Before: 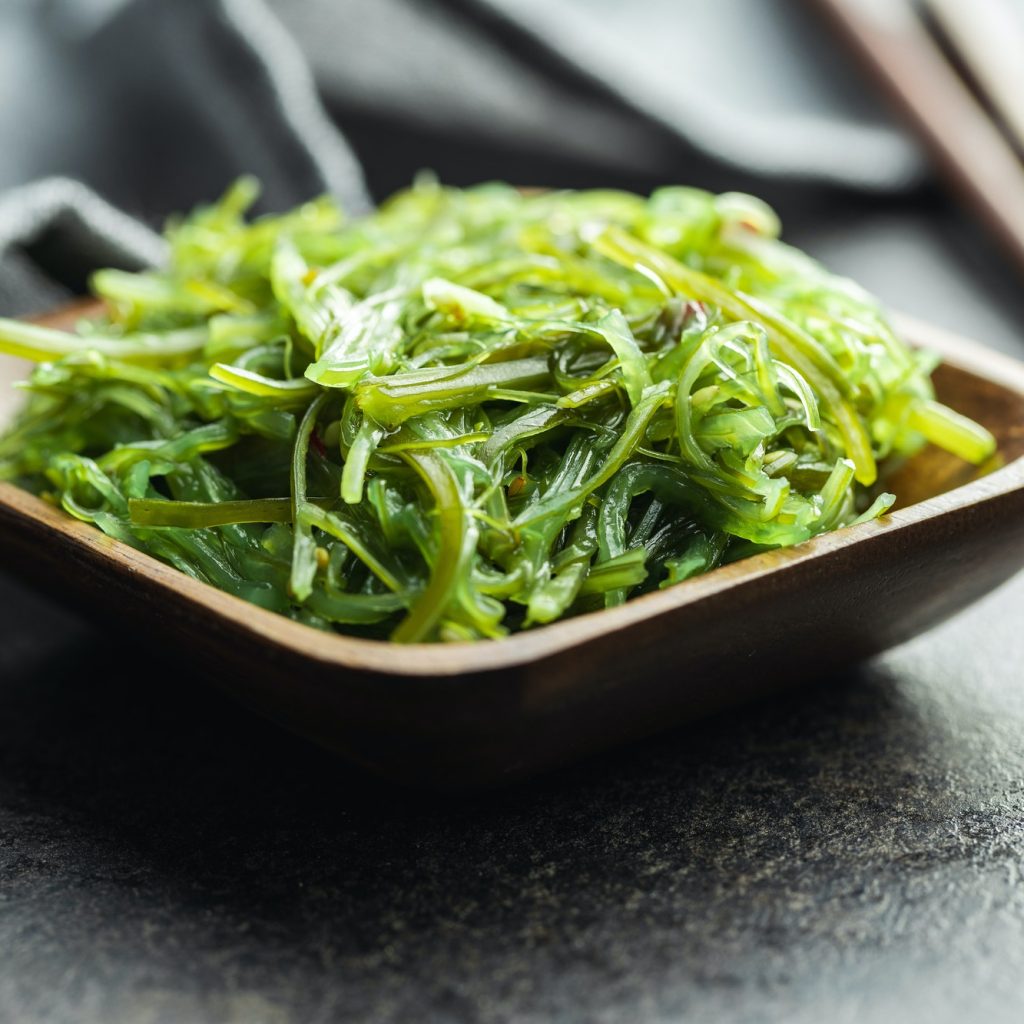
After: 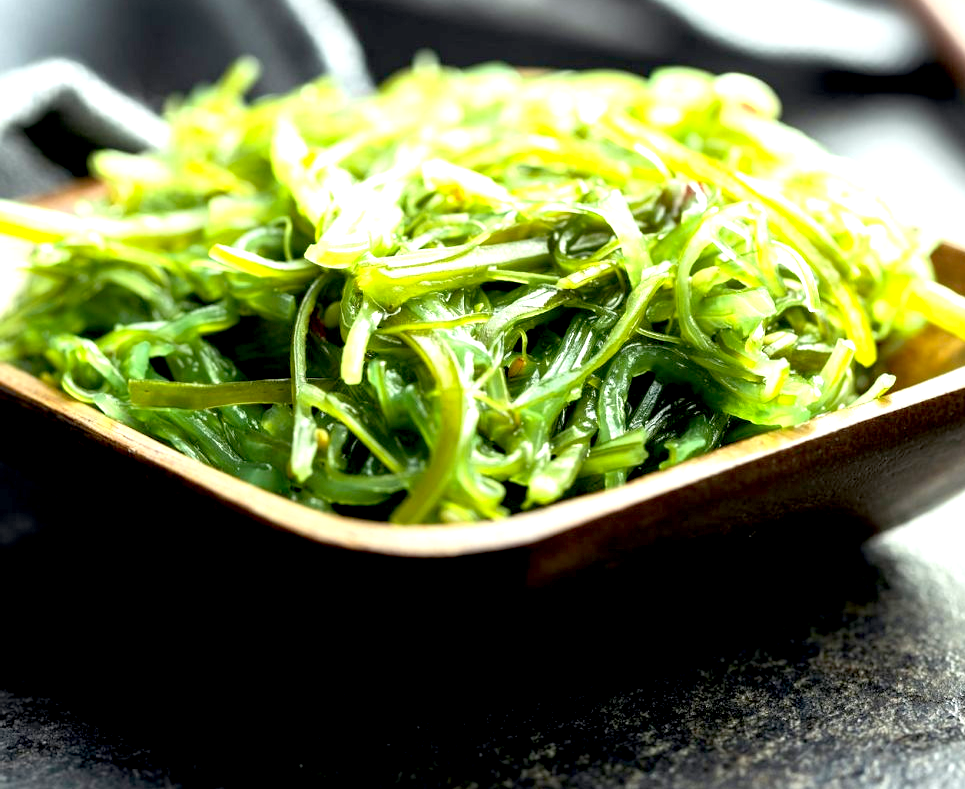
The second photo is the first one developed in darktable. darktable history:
exposure: black level correction 0.011, exposure 1.088 EV, compensate exposure bias true, compensate highlight preservation false
crop and rotate: angle 0.03°, top 11.643%, right 5.651%, bottom 11.189%
